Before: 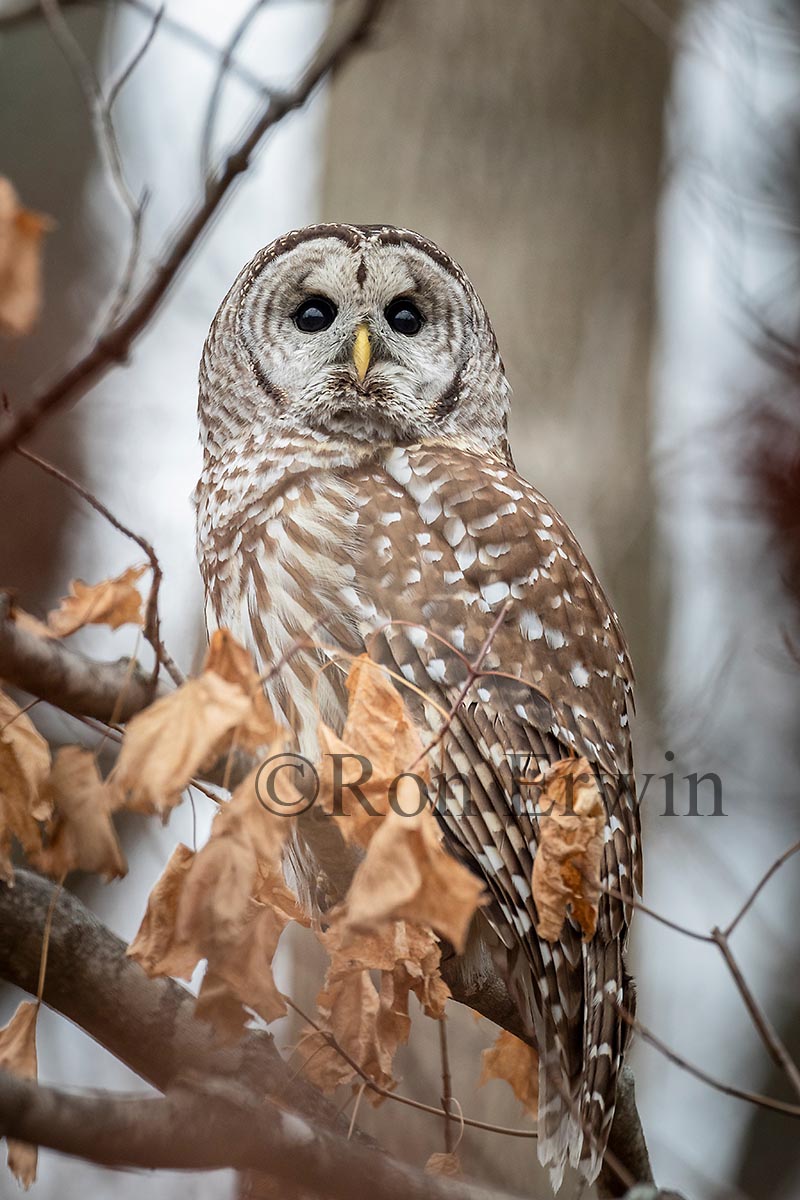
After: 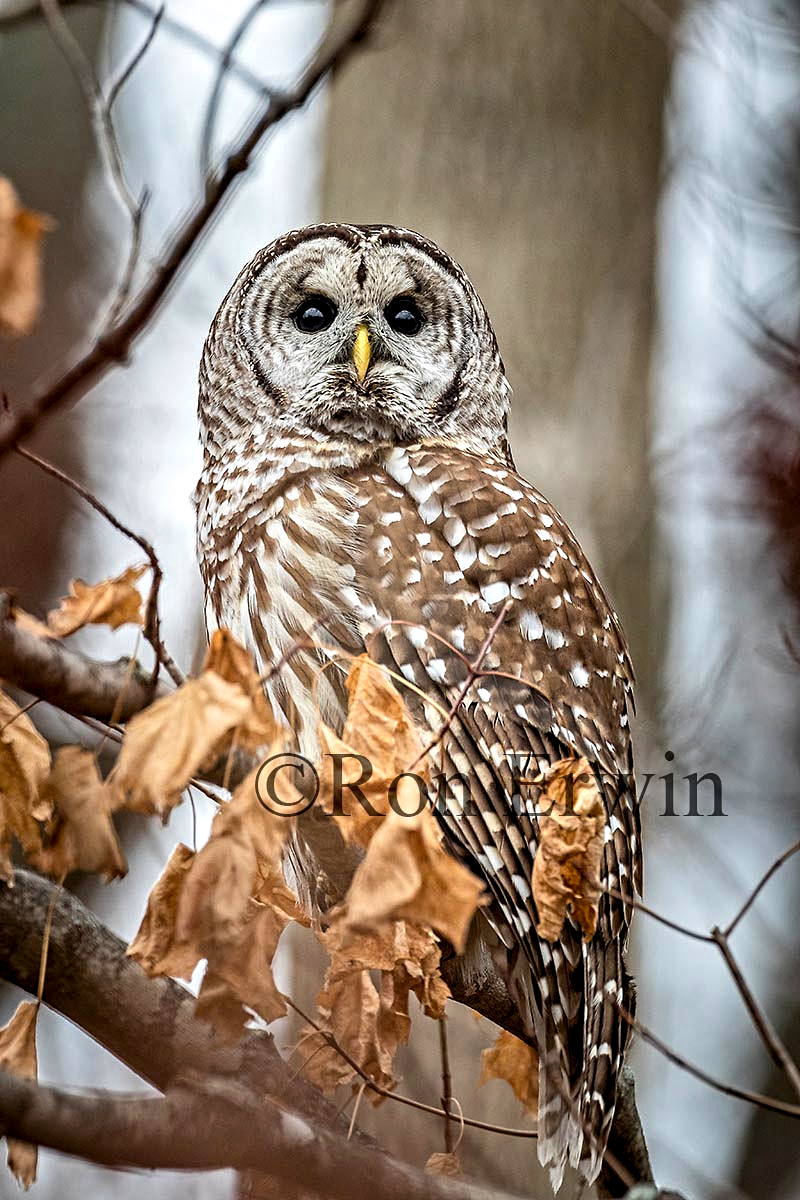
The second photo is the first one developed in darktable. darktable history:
color balance rgb: global vibrance 42.74%
contrast equalizer: octaves 7, y [[0.5, 0.542, 0.583, 0.625, 0.667, 0.708], [0.5 ×6], [0.5 ×6], [0 ×6], [0 ×6]]
